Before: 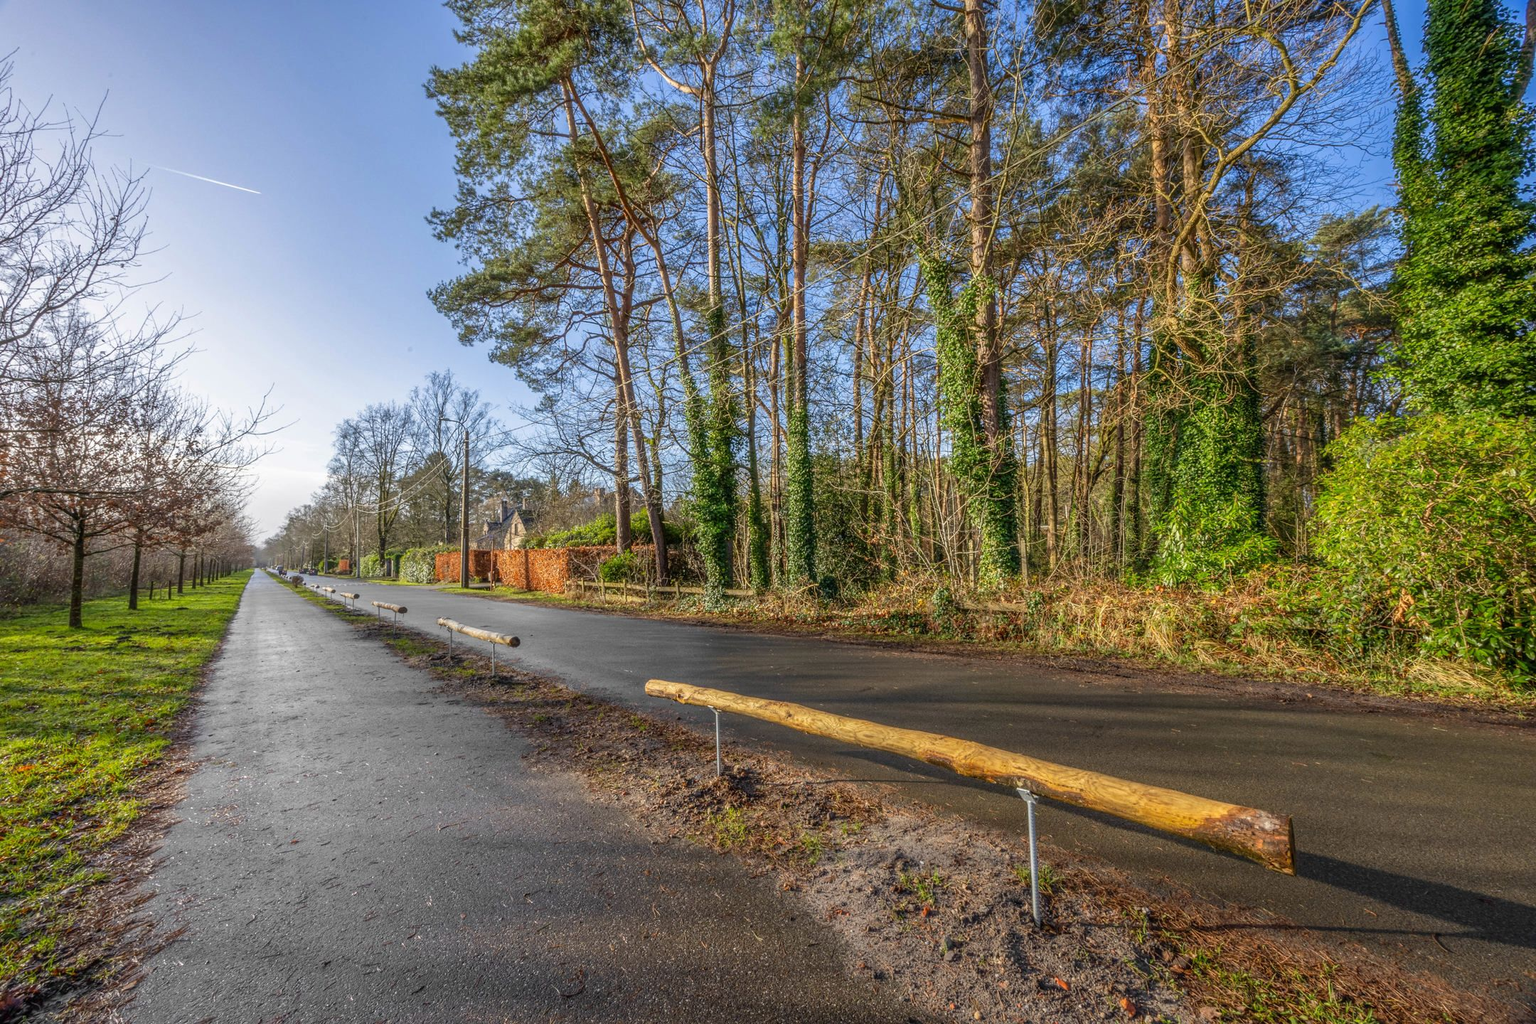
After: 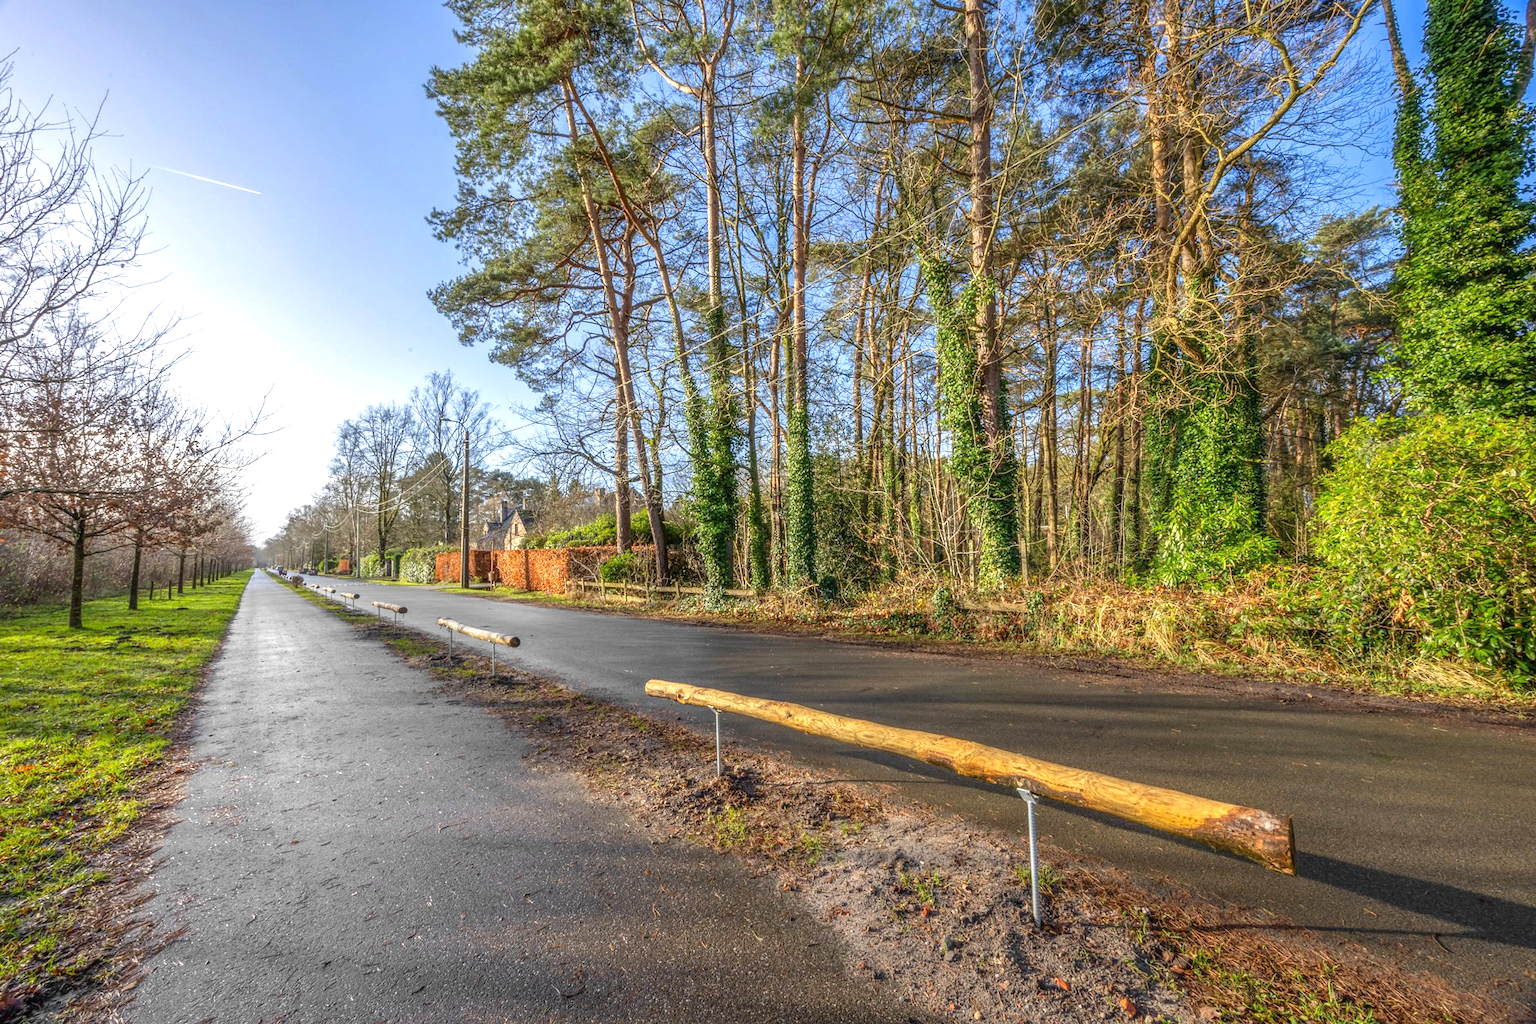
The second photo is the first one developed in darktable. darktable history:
exposure: exposure 0.55 EV, compensate exposure bias true, compensate highlight preservation false
